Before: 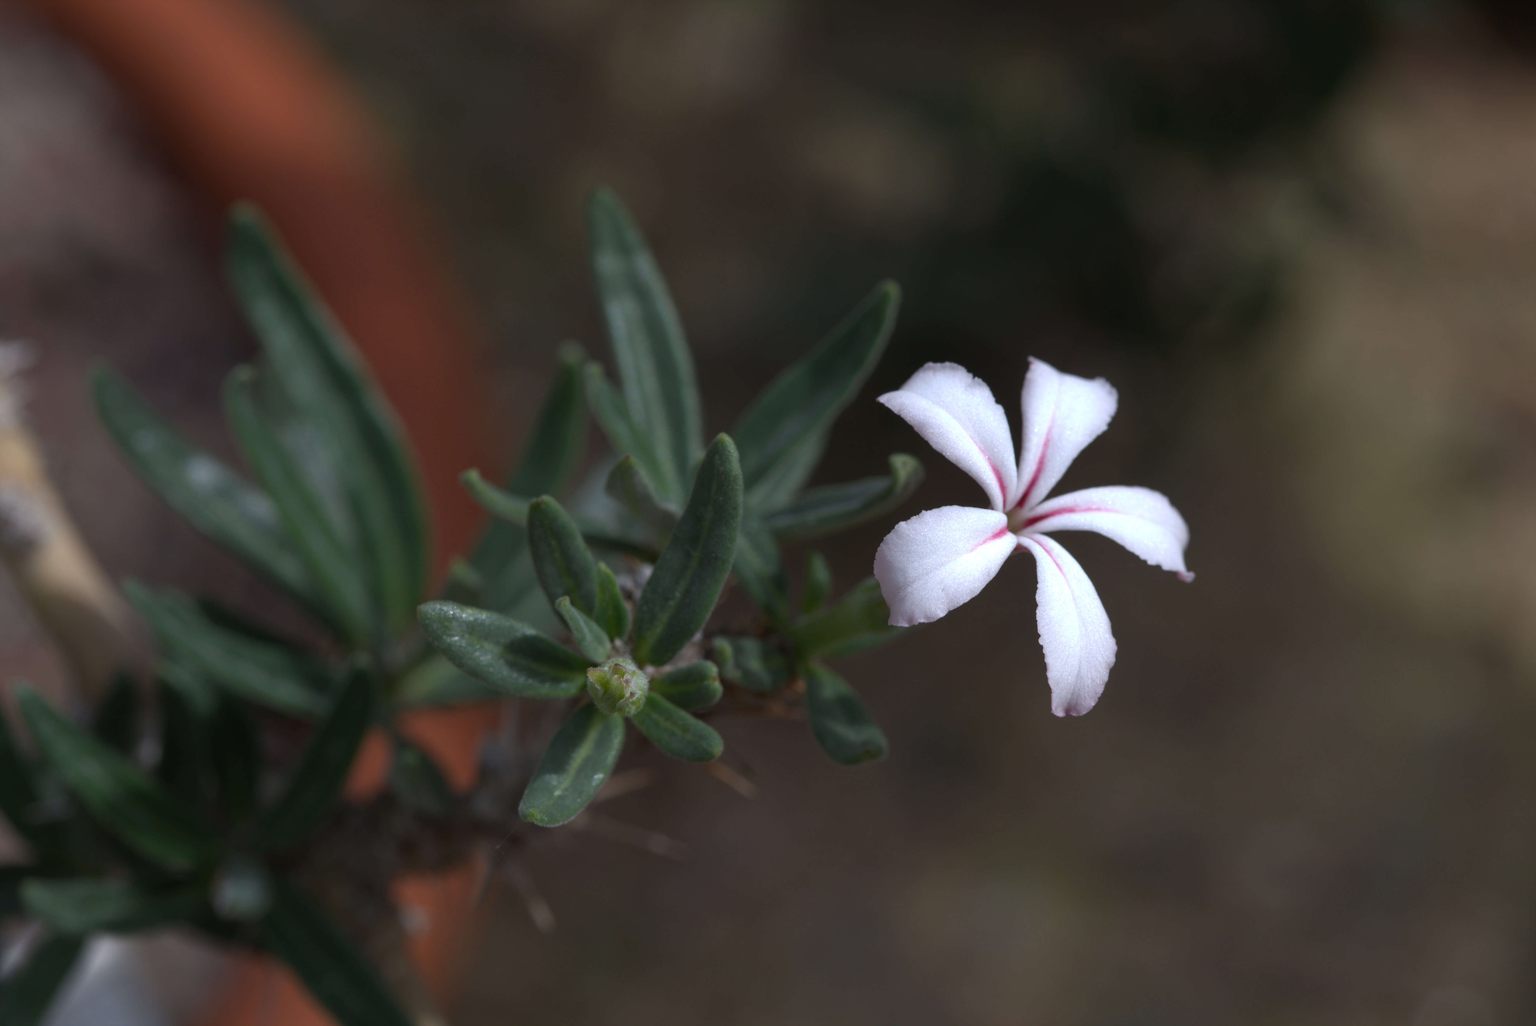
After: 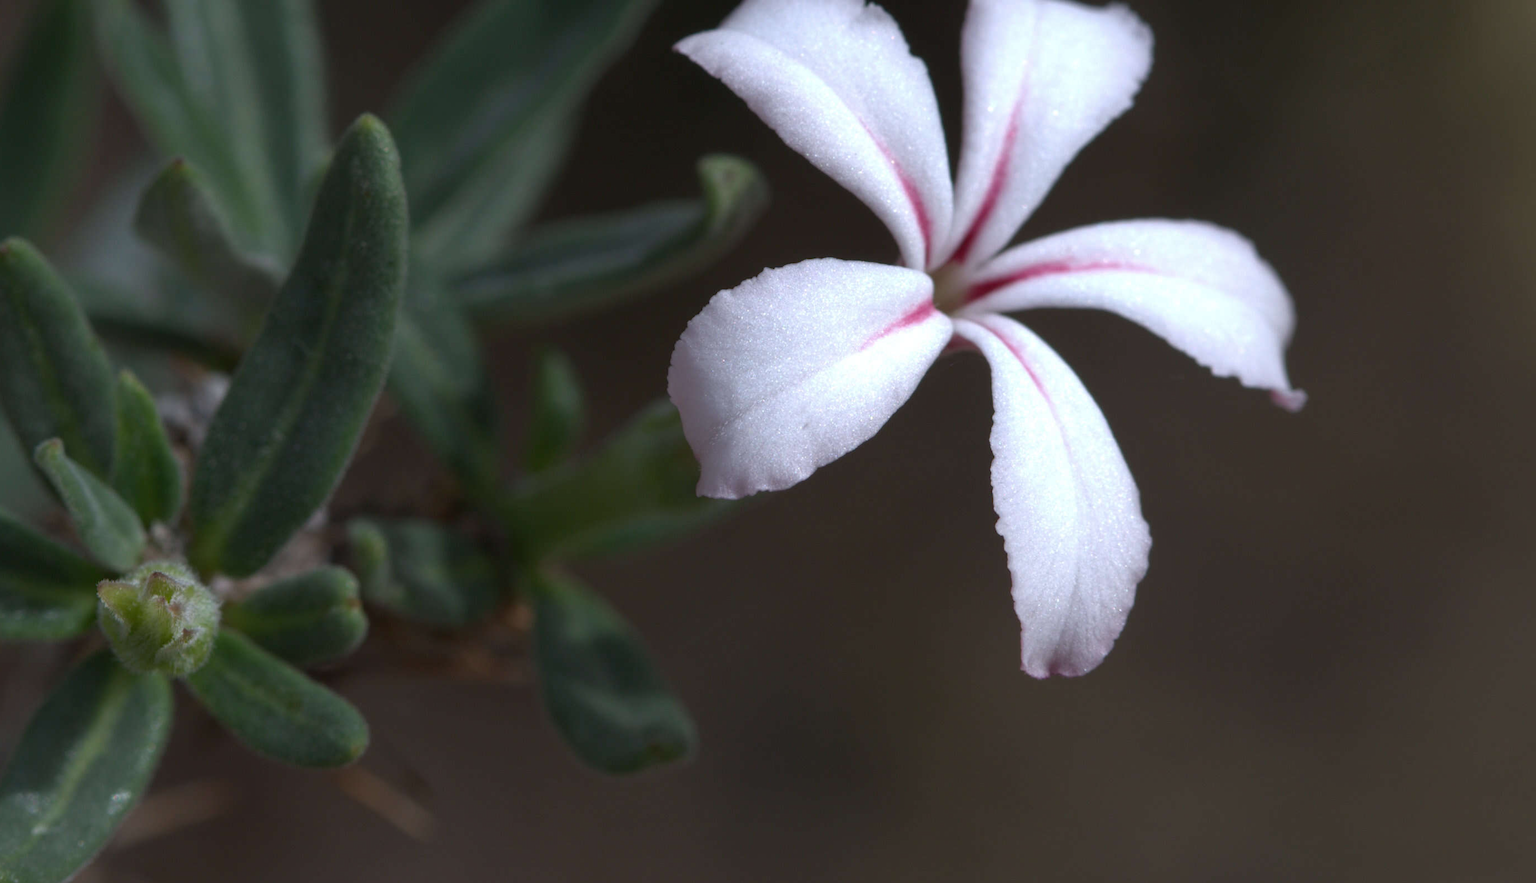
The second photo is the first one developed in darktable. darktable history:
crop: left 35.03%, top 36.625%, right 14.663%, bottom 20.057%
base curve: curves: ch0 [(0, 0) (0.303, 0.277) (1, 1)]
